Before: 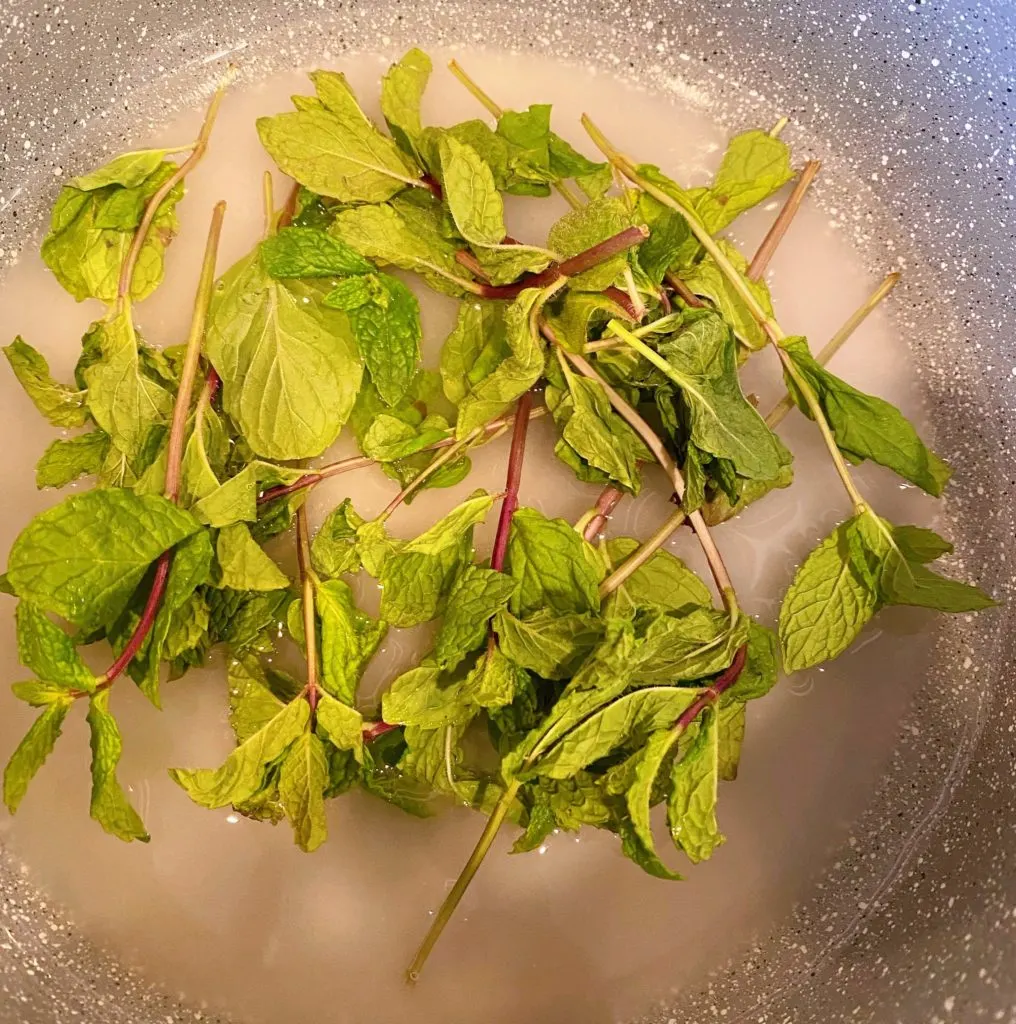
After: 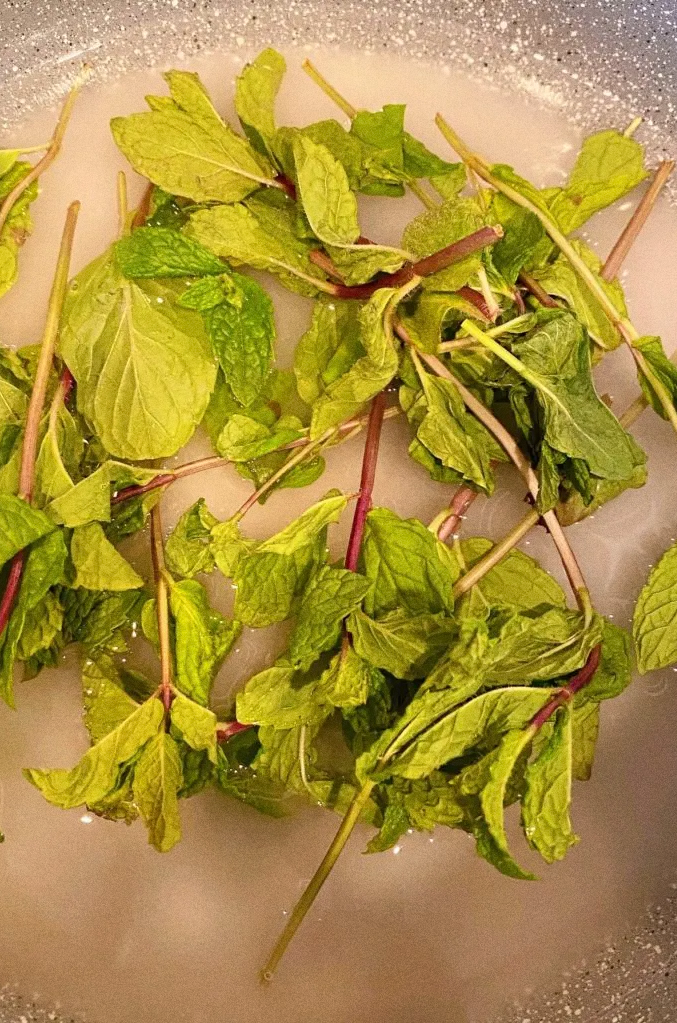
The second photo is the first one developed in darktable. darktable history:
crop and rotate: left 14.385%, right 18.948%
grain: coarseness 0.47 ISO
